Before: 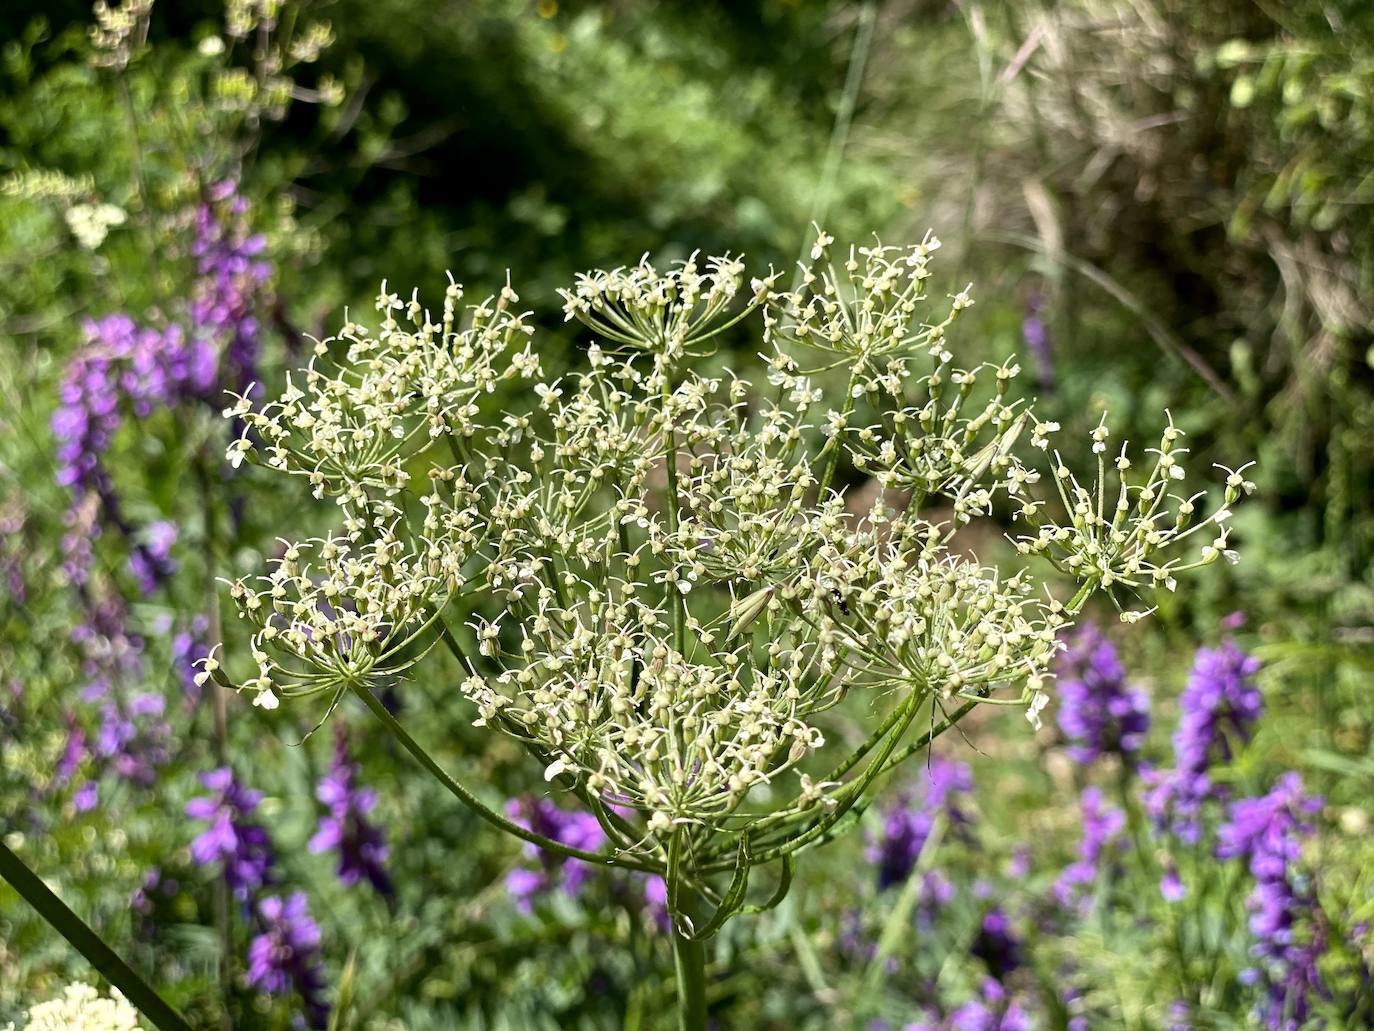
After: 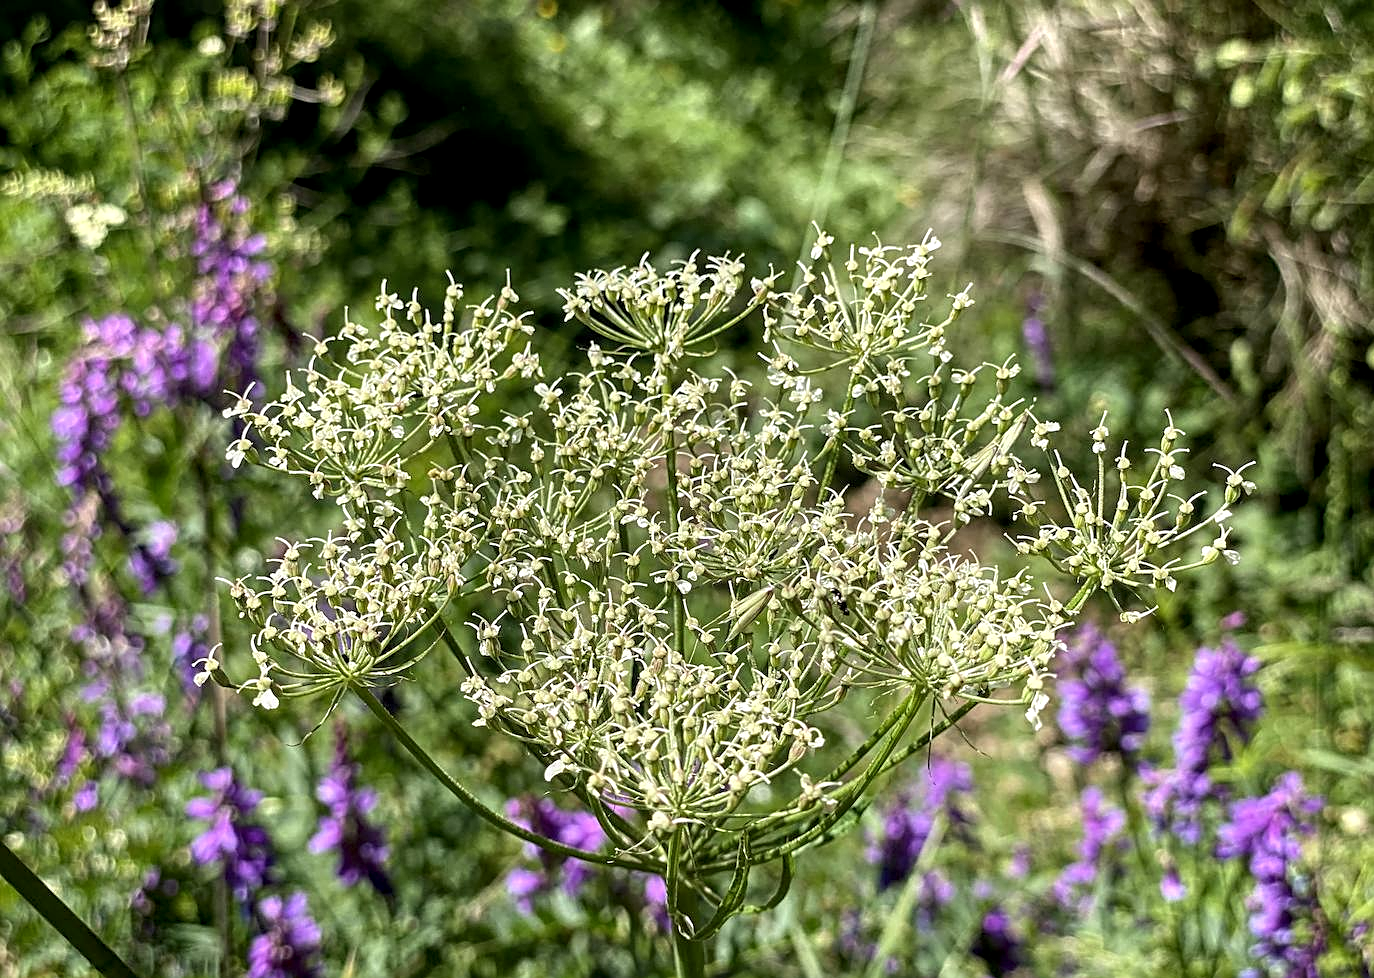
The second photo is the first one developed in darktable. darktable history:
crop and rotate: top 0%, bottom 5.097%
local contrast: detail 130%
sharpen: on, module defaults
